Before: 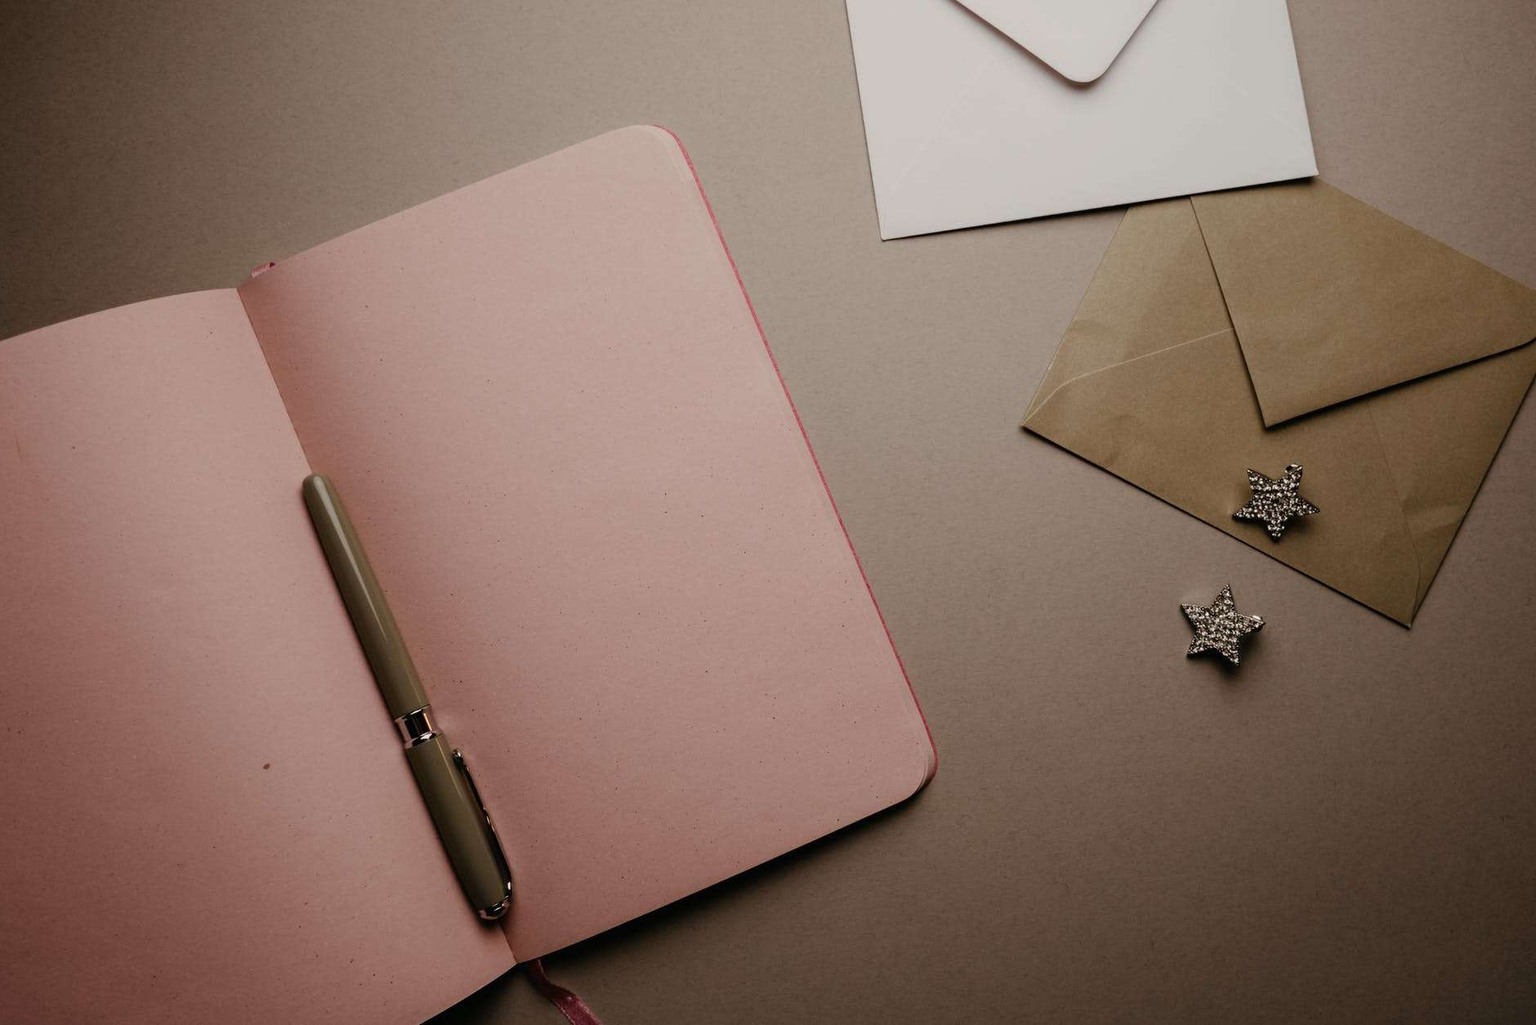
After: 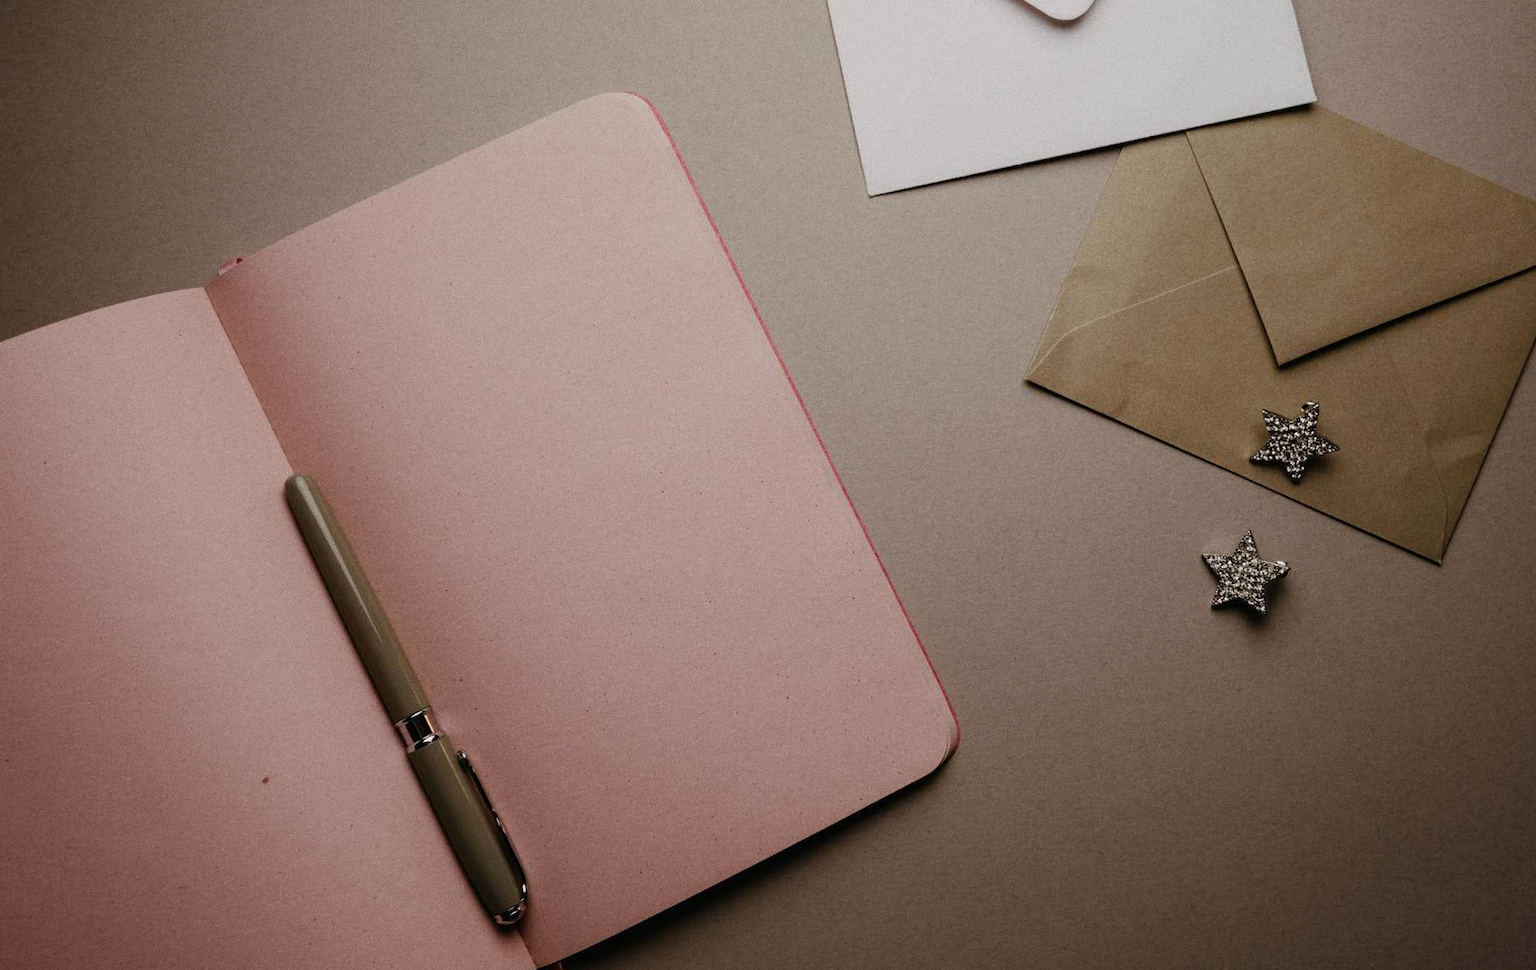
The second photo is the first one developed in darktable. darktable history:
rotate and perspective: rotation -3.52°, crop left 0.036, crop right 0.964, crop top 0.081, crop bottom 0.919
grain: coarseness 3.21 ISO
white balance: red 0.988, blue 1.017
